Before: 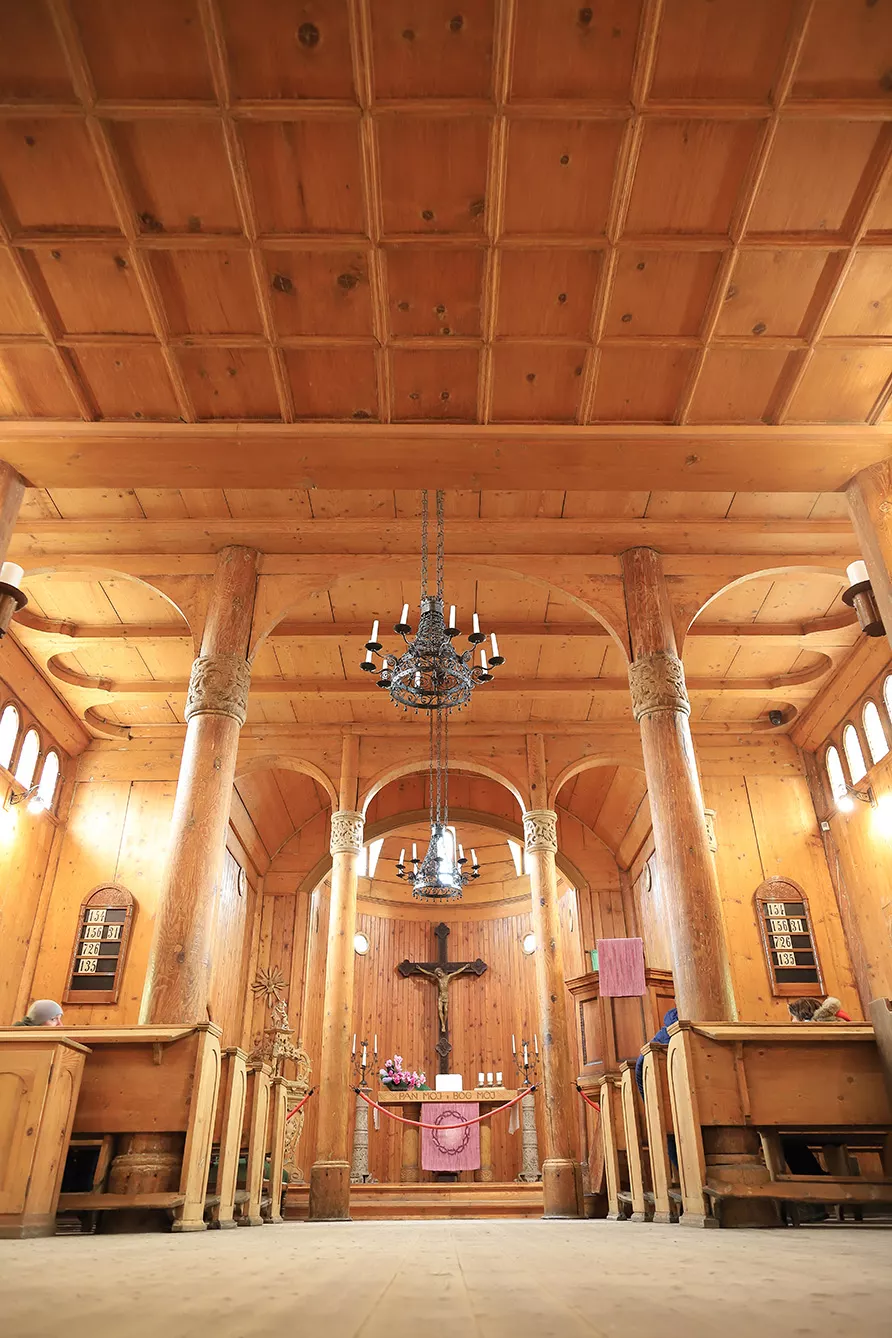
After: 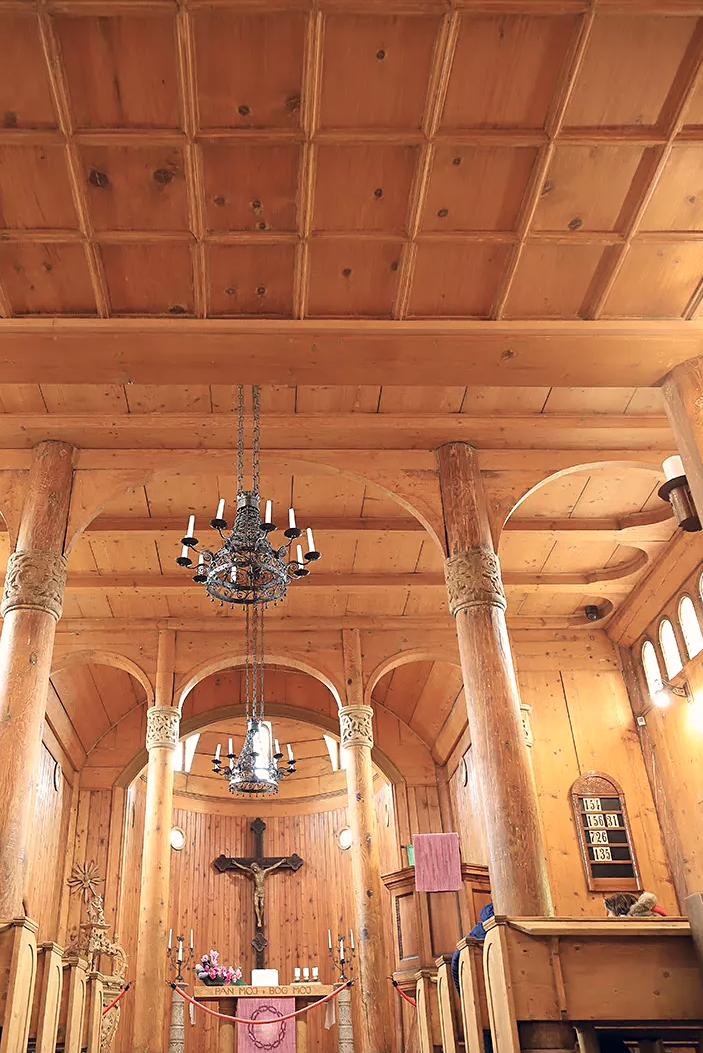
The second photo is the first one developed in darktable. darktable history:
crop and rotate: left 20.74%, top 7.912%, right 0.375%, bottom 13.378%
color balance rgb: shadows lift › hue 87.51°, highlights gain › chroma 1.62%, highlights gain › hue 55.1°, global offset › chroma 0.06%, global offset › hue 253.66°, linear chroma grading › global chroma 0.5%
color zones: curves: ch0 [(0, 0.5) (0.143, 0.52) (0.286, 0.5) (0.429, 0.5) (0.571, 0.5) (0.714, 0.5) (0.857, 0.5) (1, 0.5)]; ch1 [(0, 0.489) (0.155, 0.45) (0.286, 0.466) (0.429, 0.5) (0.571, 0.5) (0.714, 0.5) (0.857, 0.5) (1, 0.489)]
sharpen: amount 0.2
